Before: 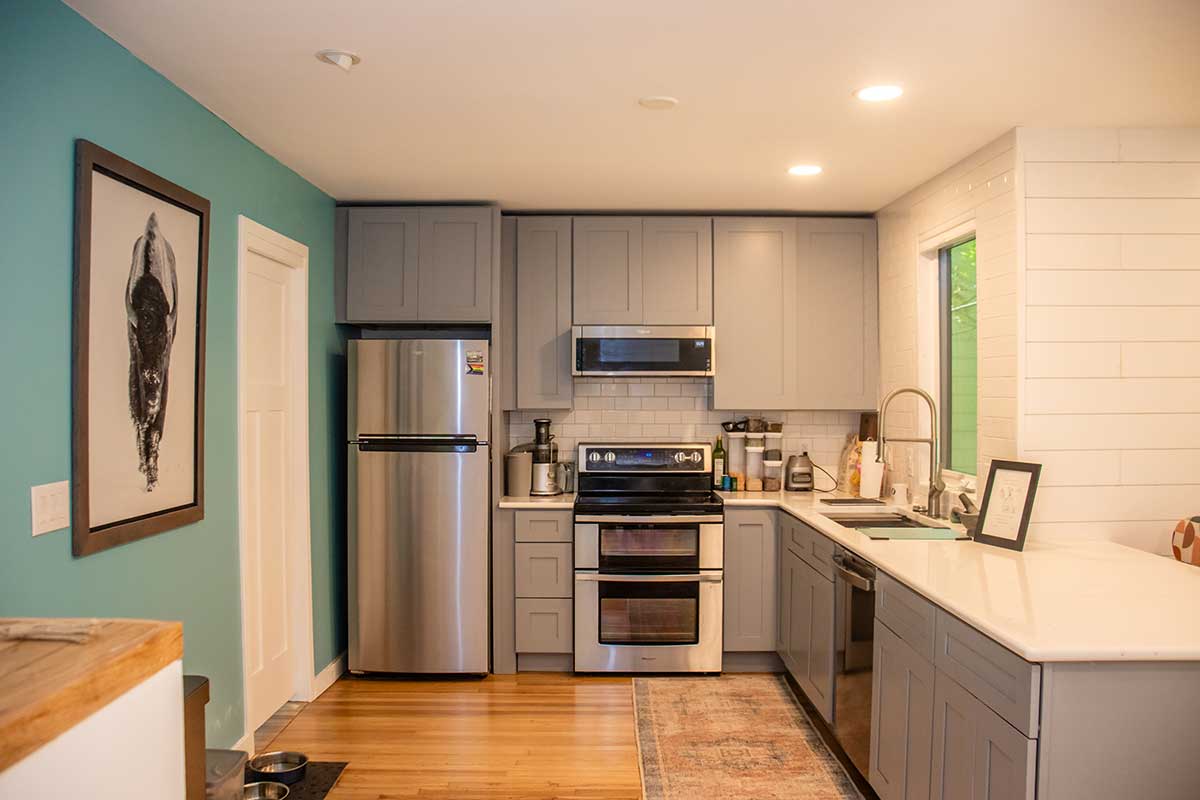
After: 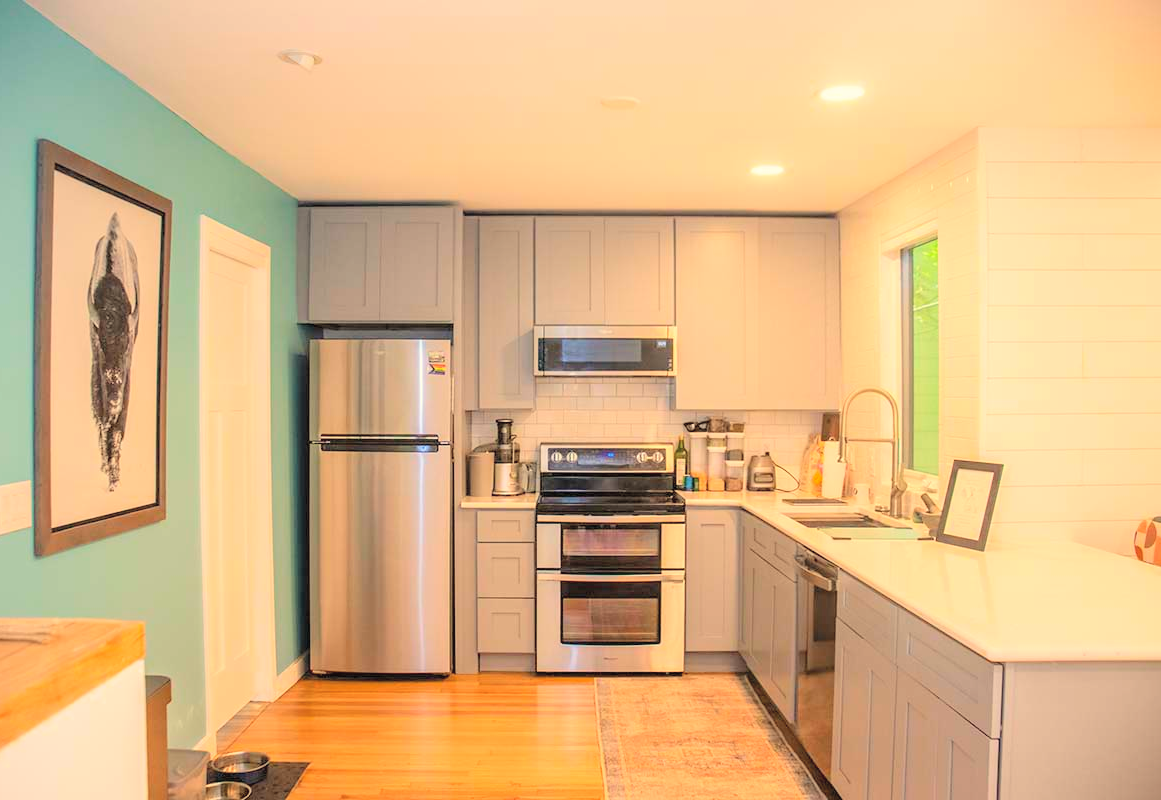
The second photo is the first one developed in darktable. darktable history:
exposure: black level correction 0, exposure 1.2 EV, compensate highlight preservation false
global tonemap: drago (0.7, 100)
crop and rotate: left 3.238%
white balance: red 1.045, blue 0.932
